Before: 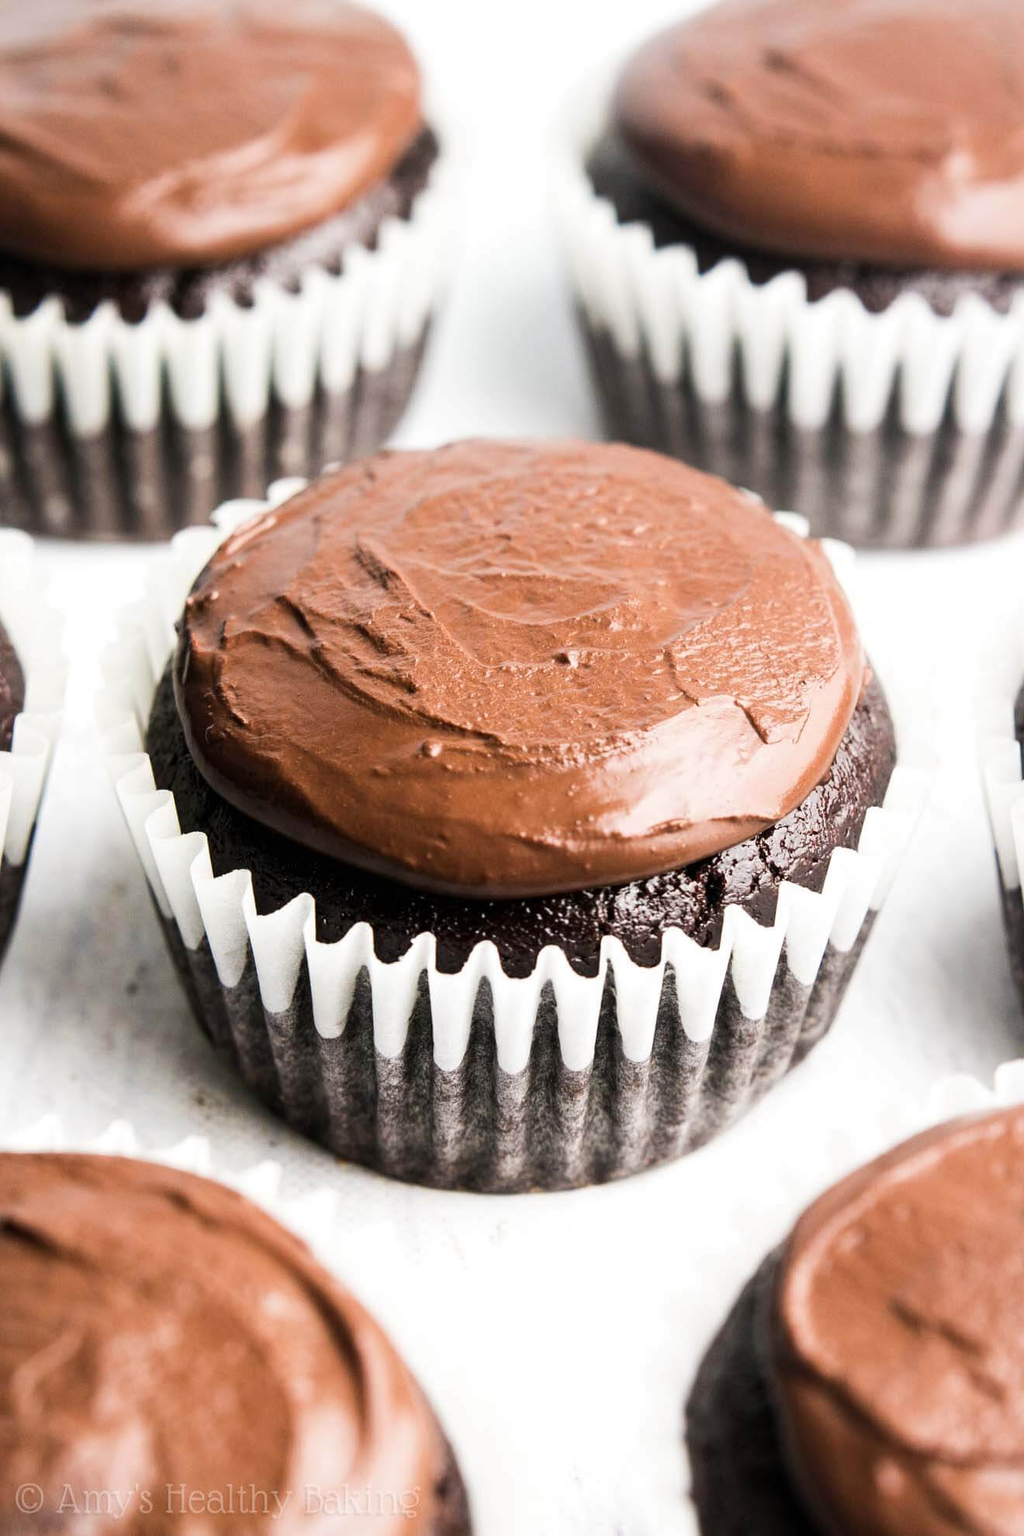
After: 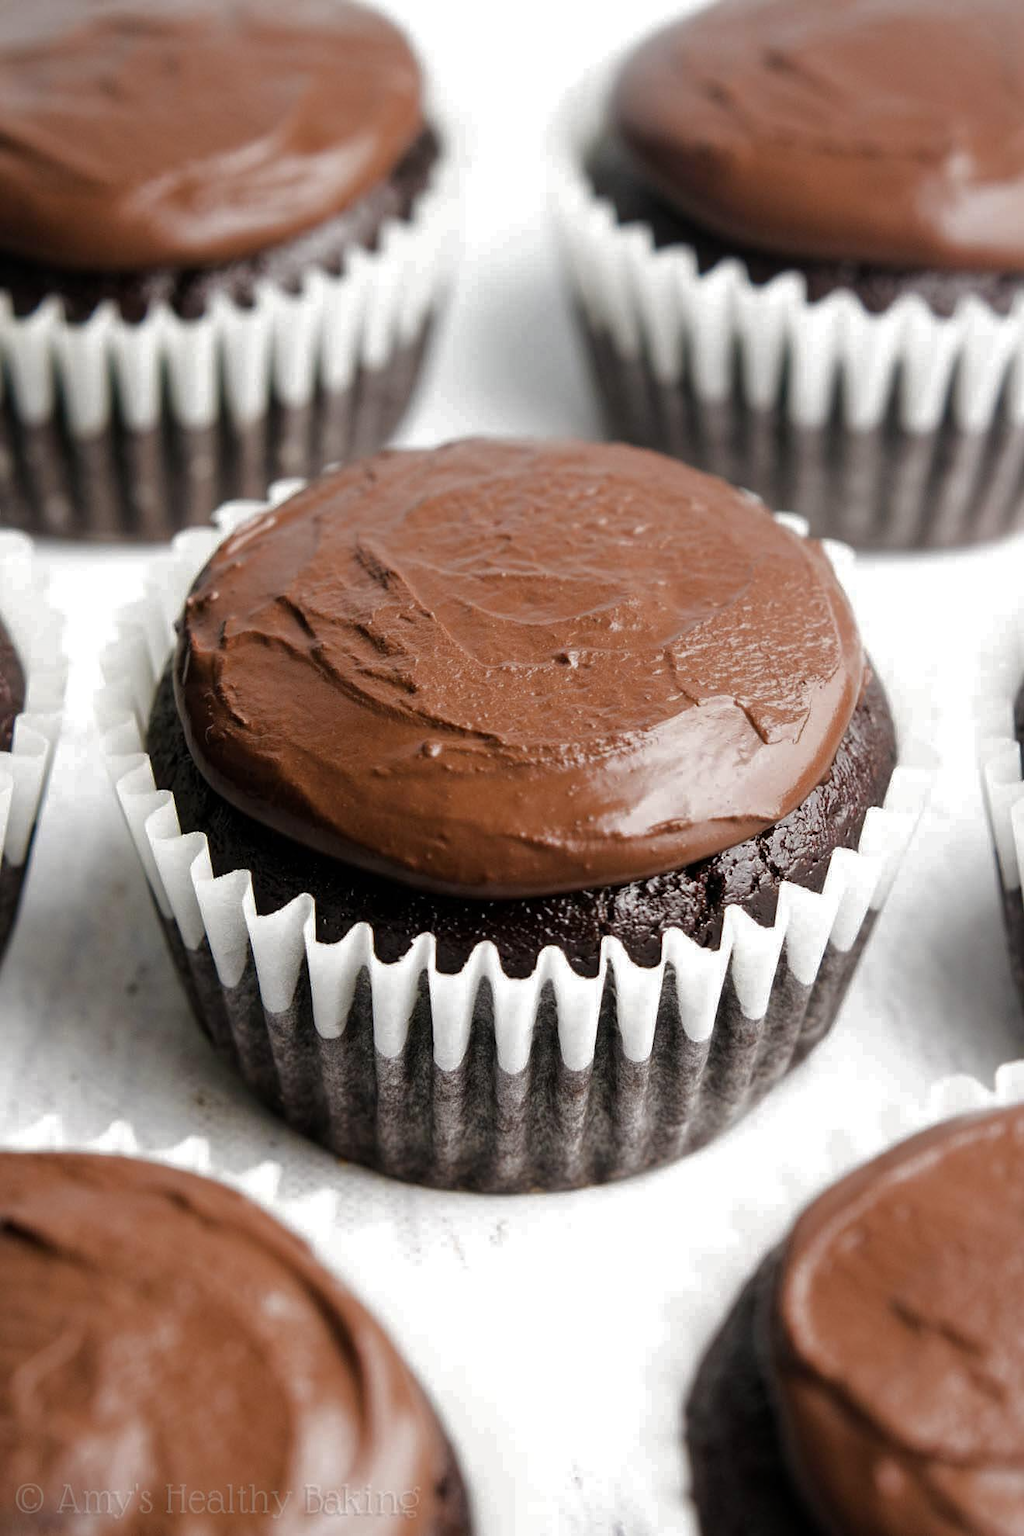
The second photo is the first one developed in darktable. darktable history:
base curve: curves: ch0 [(0, 0) (0.841, 0.609) (1, 1)]
haze removal: strength 0.25, distance 0.25, compatibility mode true, adaptive false
